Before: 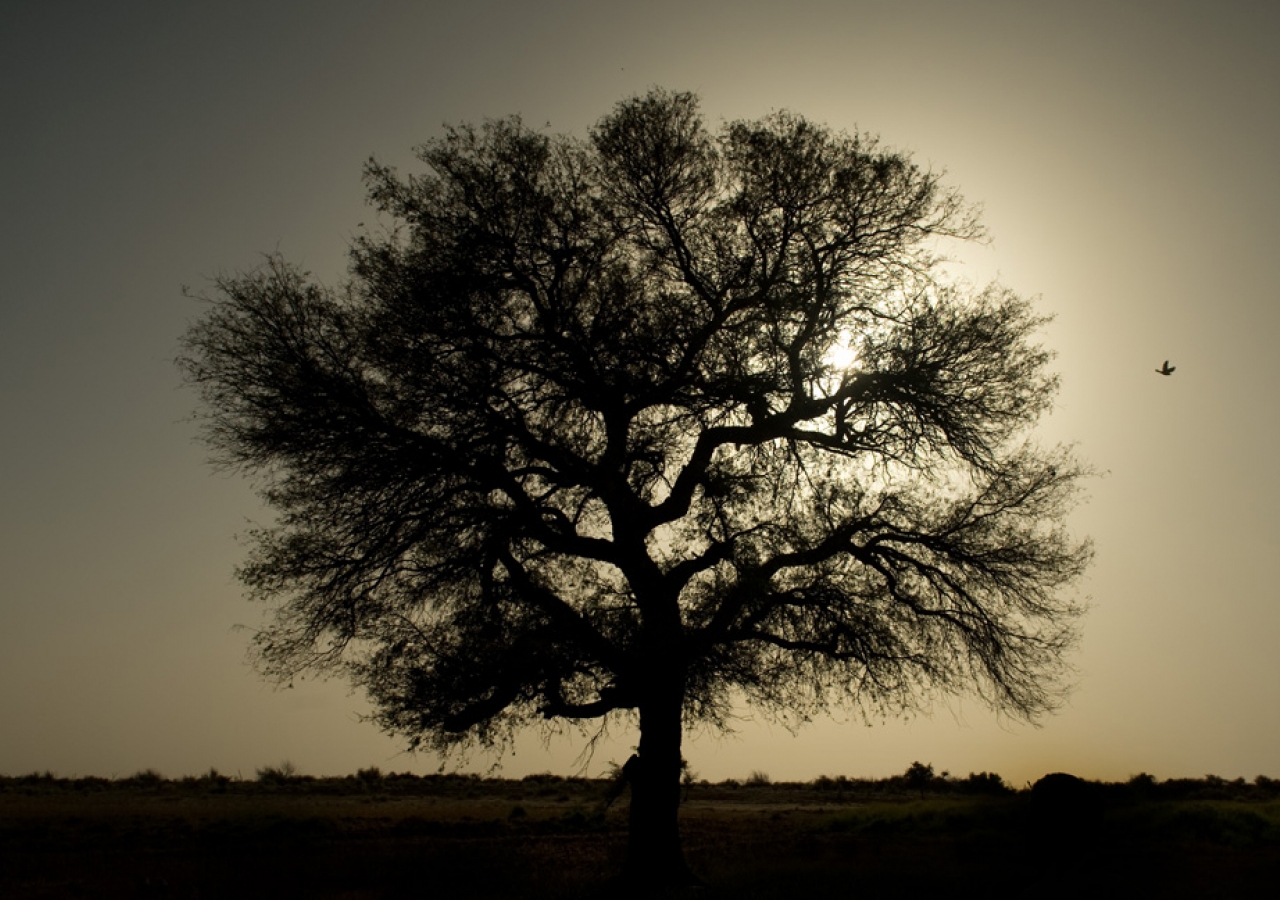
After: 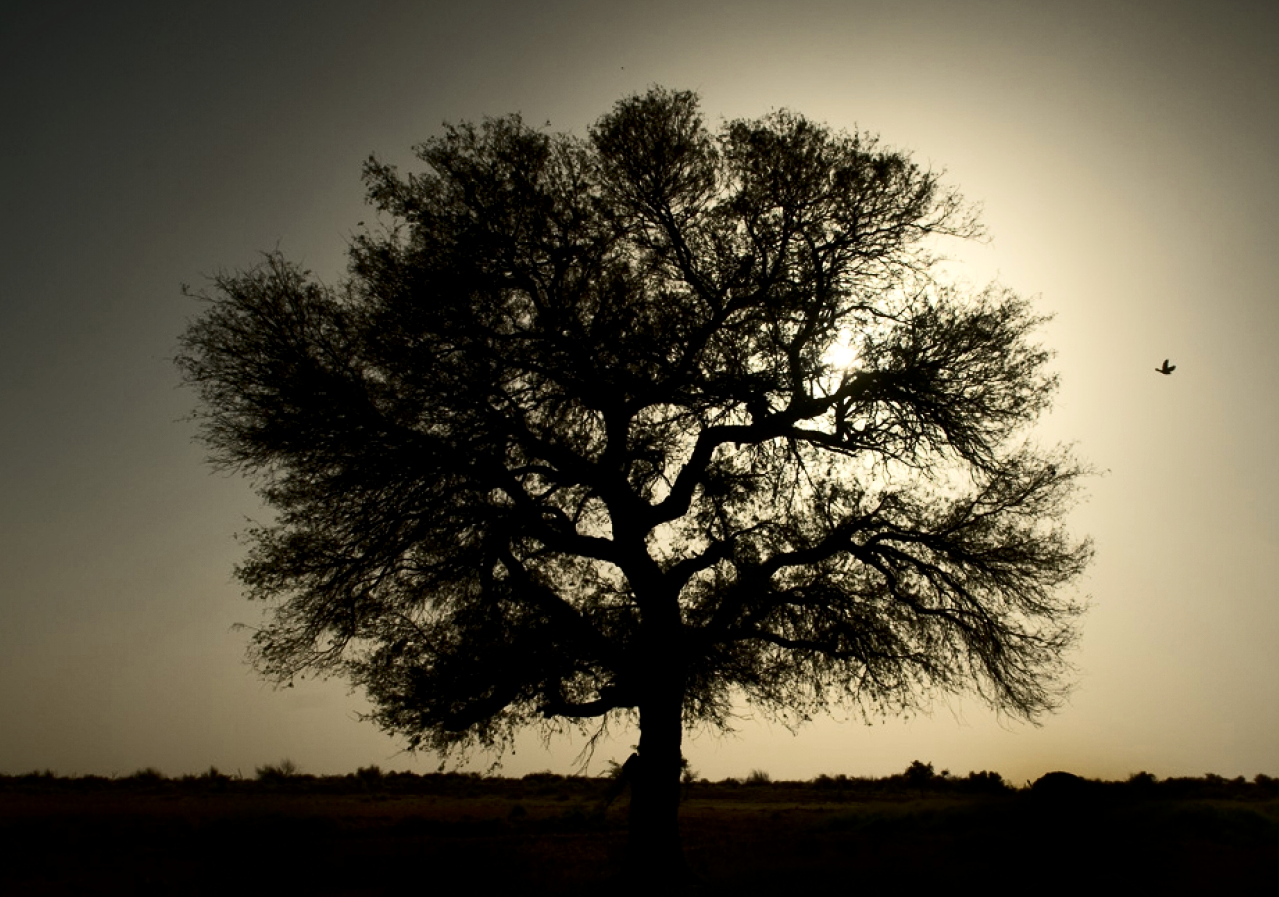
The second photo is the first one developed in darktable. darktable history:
local contrast: mode bilateral grid, contrast 20, coarseness 50, detail 120%, midtone range 0.2
contrast brightness saturation: contrast 0.284
crop: top 0.143%, bottom 0.137%
